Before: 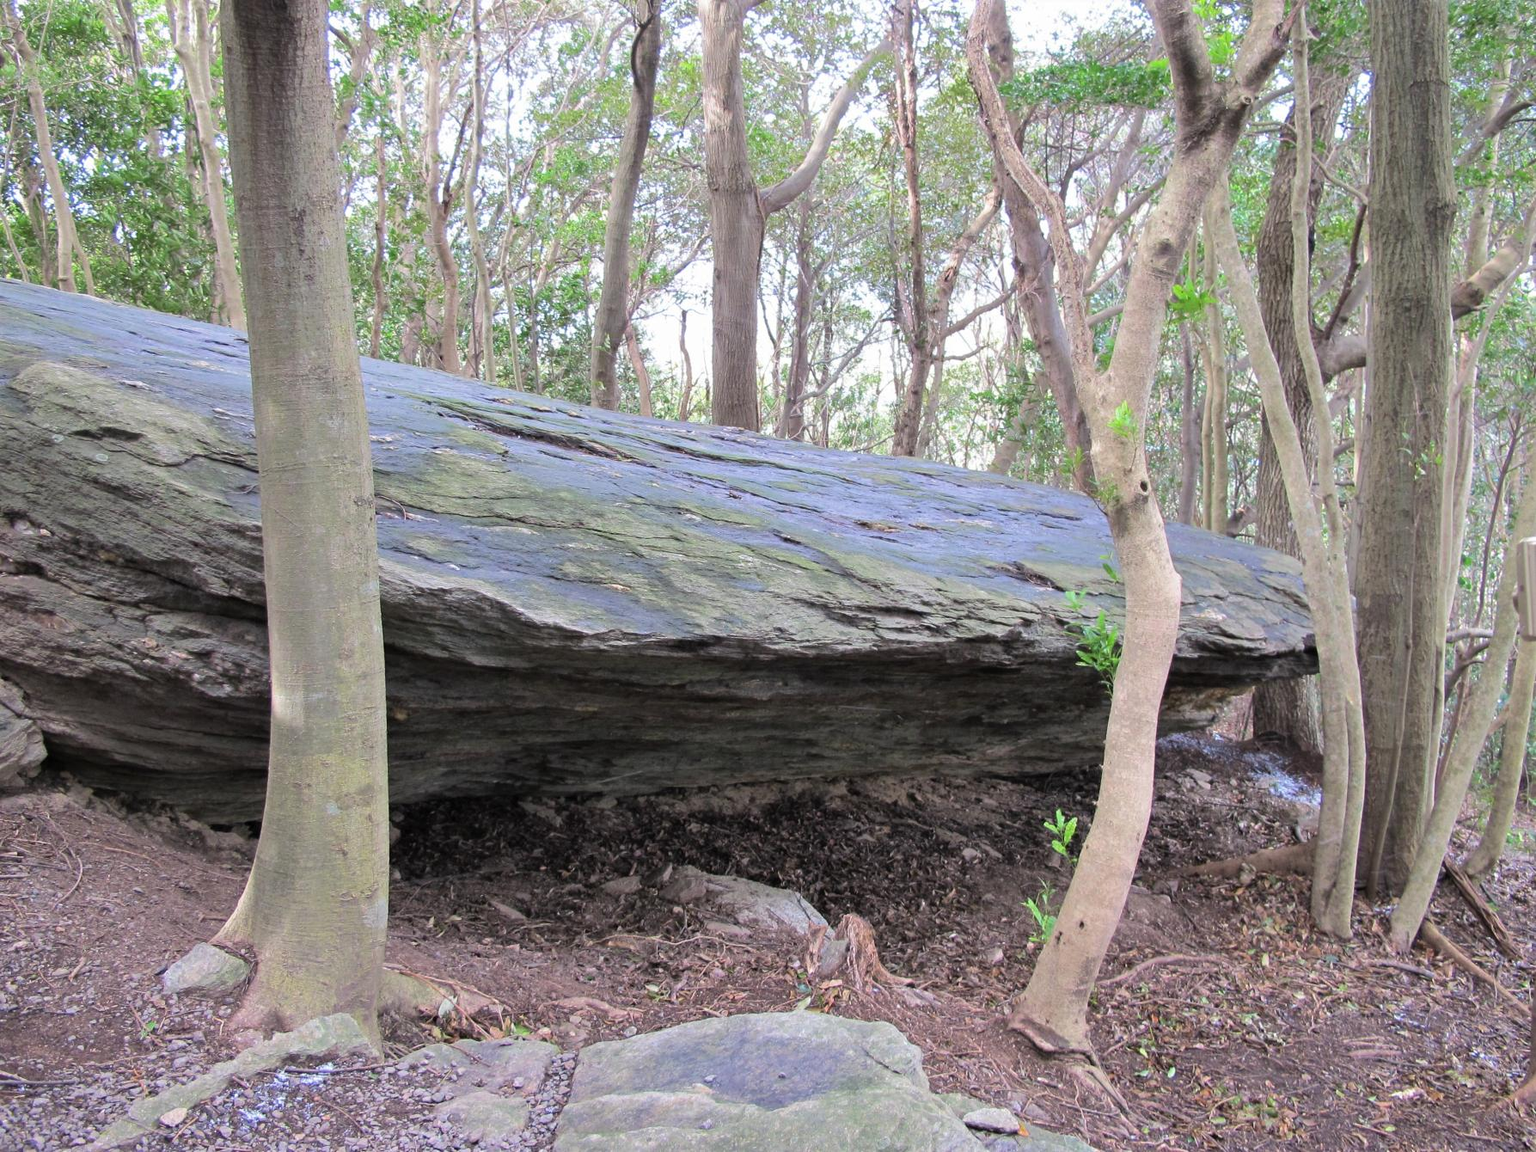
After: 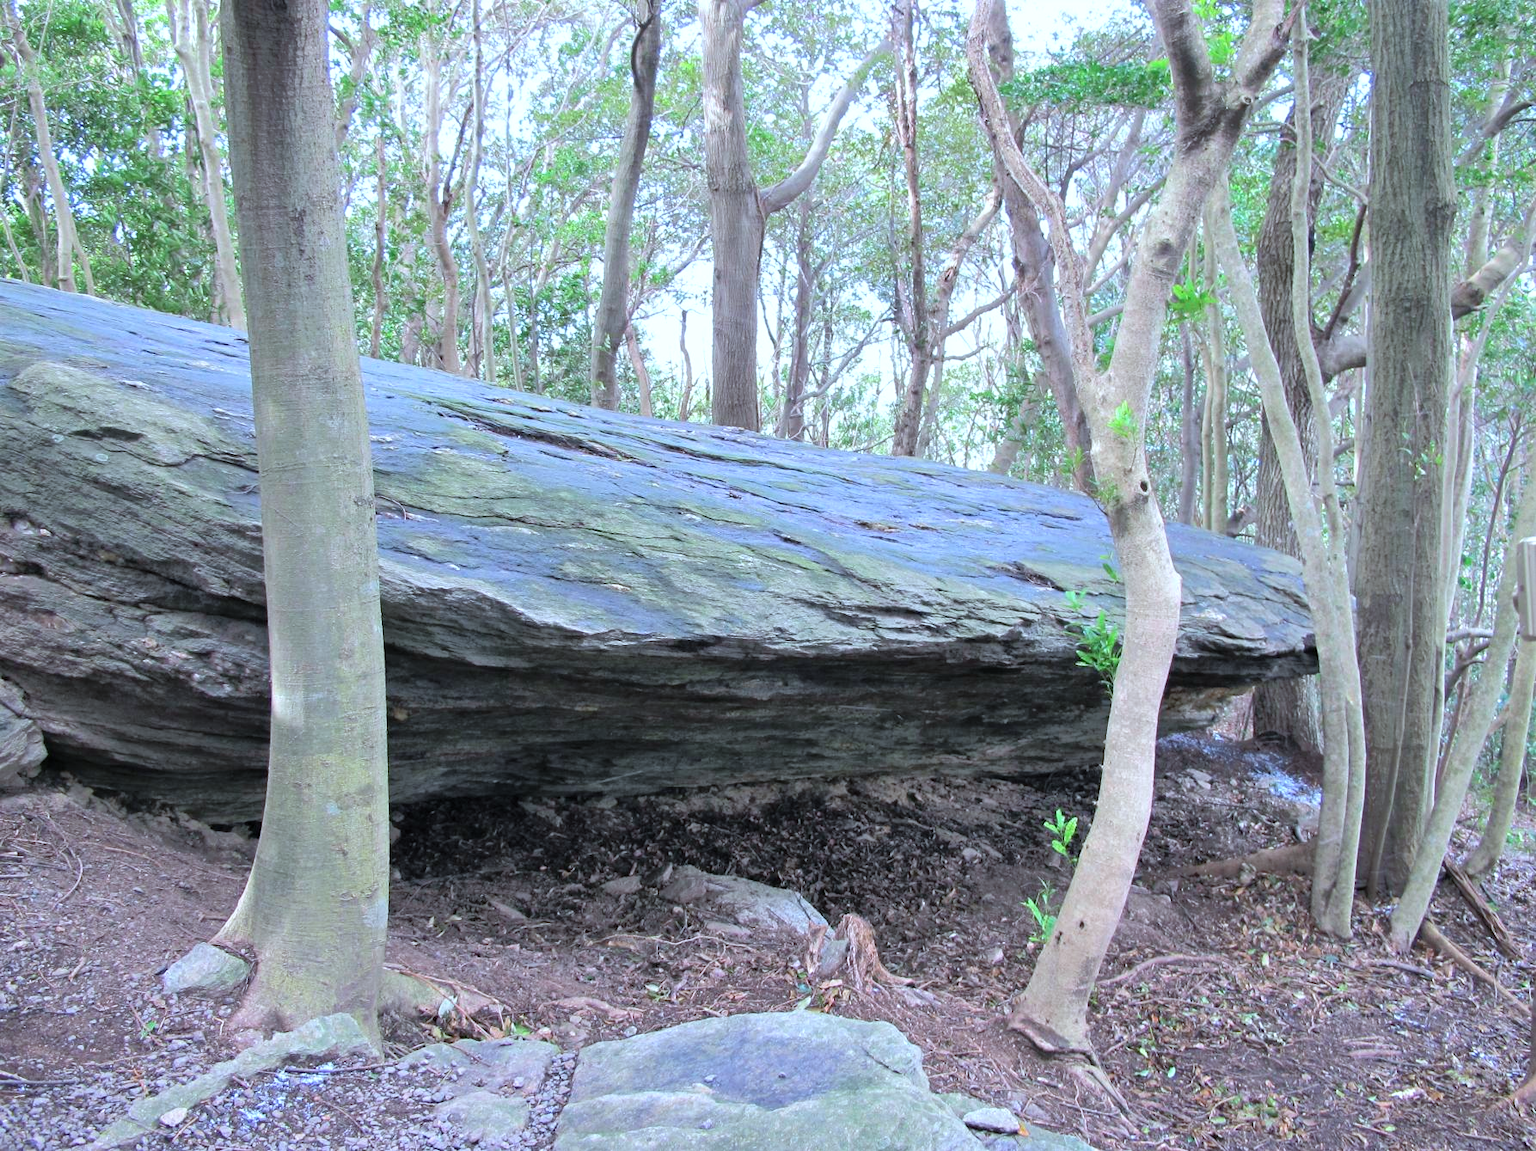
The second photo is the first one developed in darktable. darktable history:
exposure: exposure 2.25 EV, compensate highlight preservation false
tone equalizer: -8 EV -2 EV, -7 EV -2 EV, -6 EV -2 EV, -5 EV -2 EV, -4 EV -2 EV, -3 EV -2 EV, -2 EV -2 EV, -1 EV -1.63 EV, +0 EV -2 EV
color calibration: illuminant Planckian (black body), x 0.378, y 0.375, temperature 4065 K
